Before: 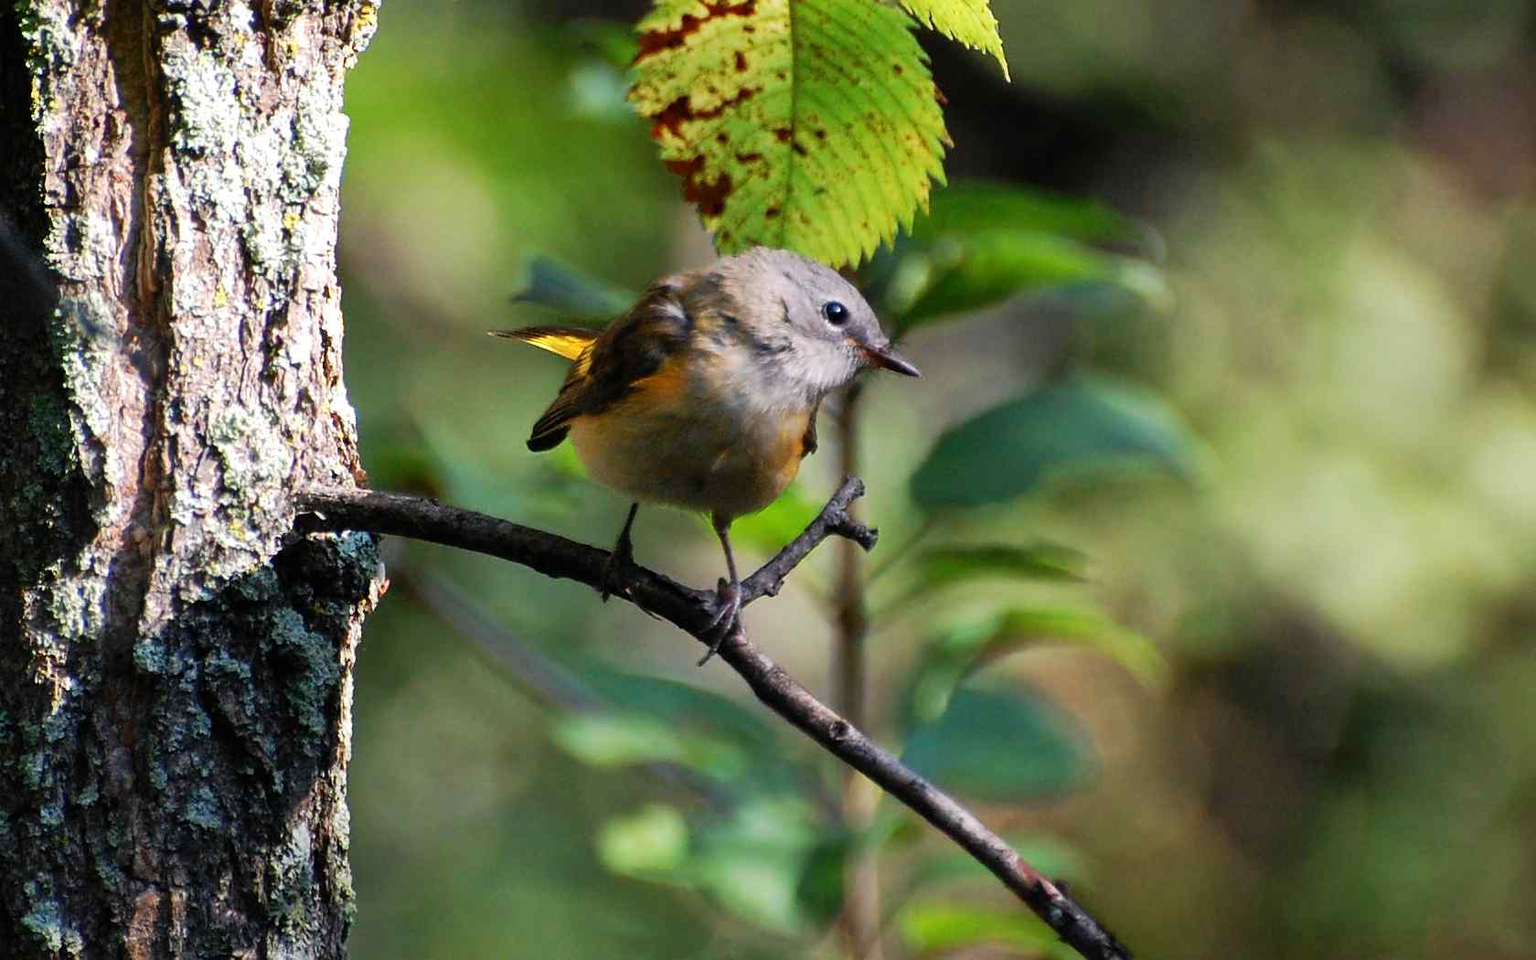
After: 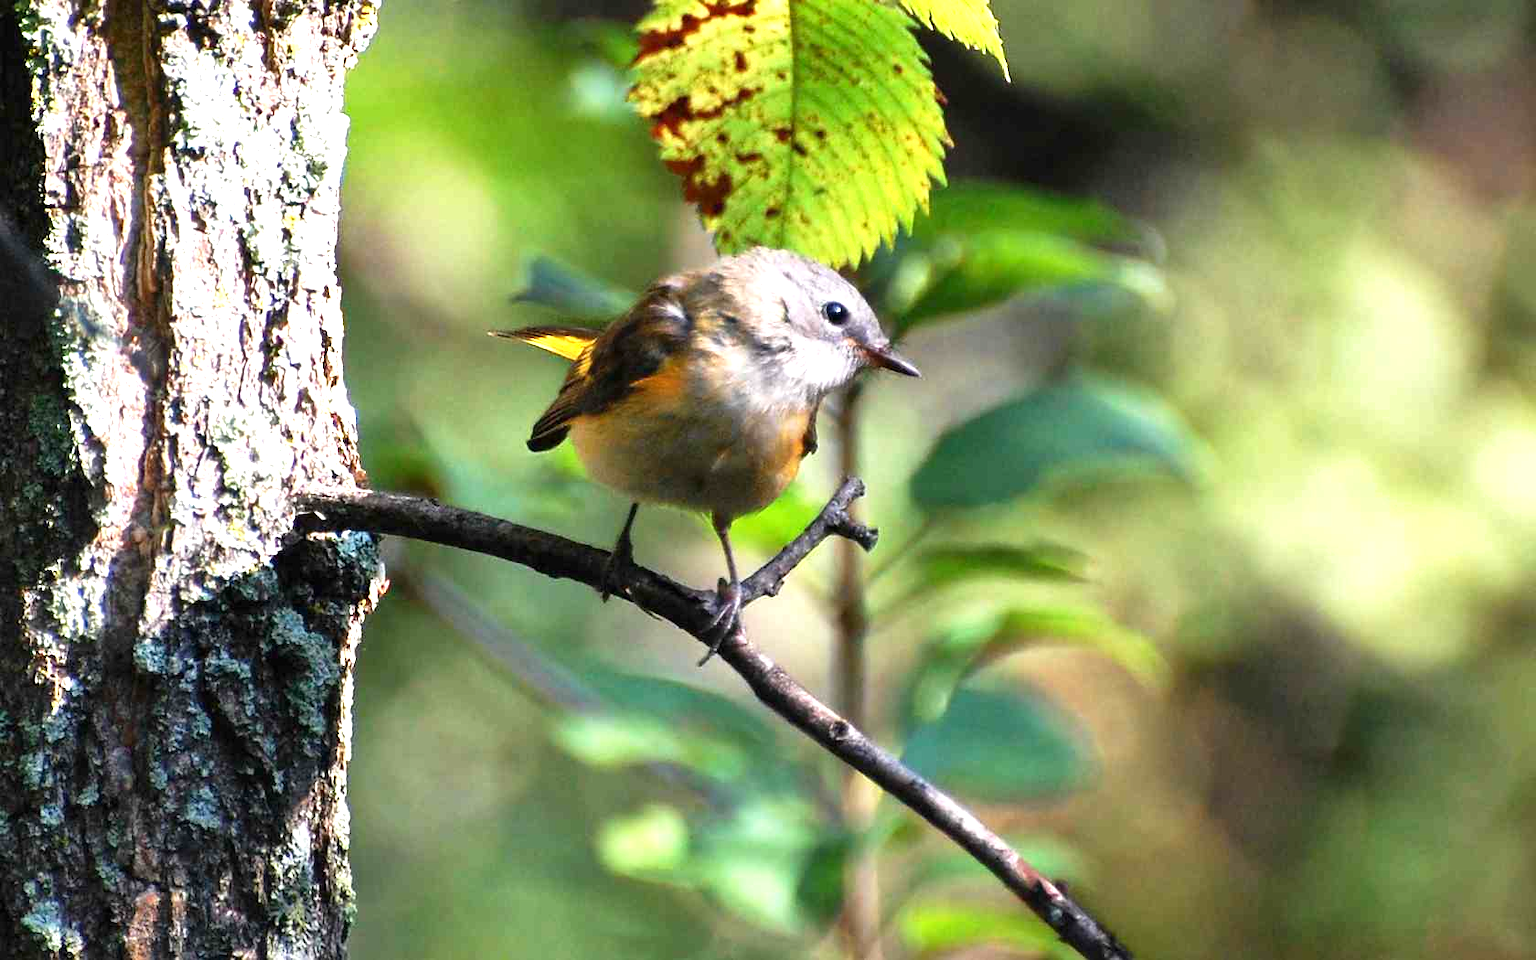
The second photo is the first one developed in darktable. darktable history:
exposure: black level correction 0, exposure 1.001 EV, compensate exposure bias true, compensate highlight preservation false
shadows and highlights: radius 126.22, shadows 30.41, highlights -30.76, low approximation 0.01, soften with gaussian
